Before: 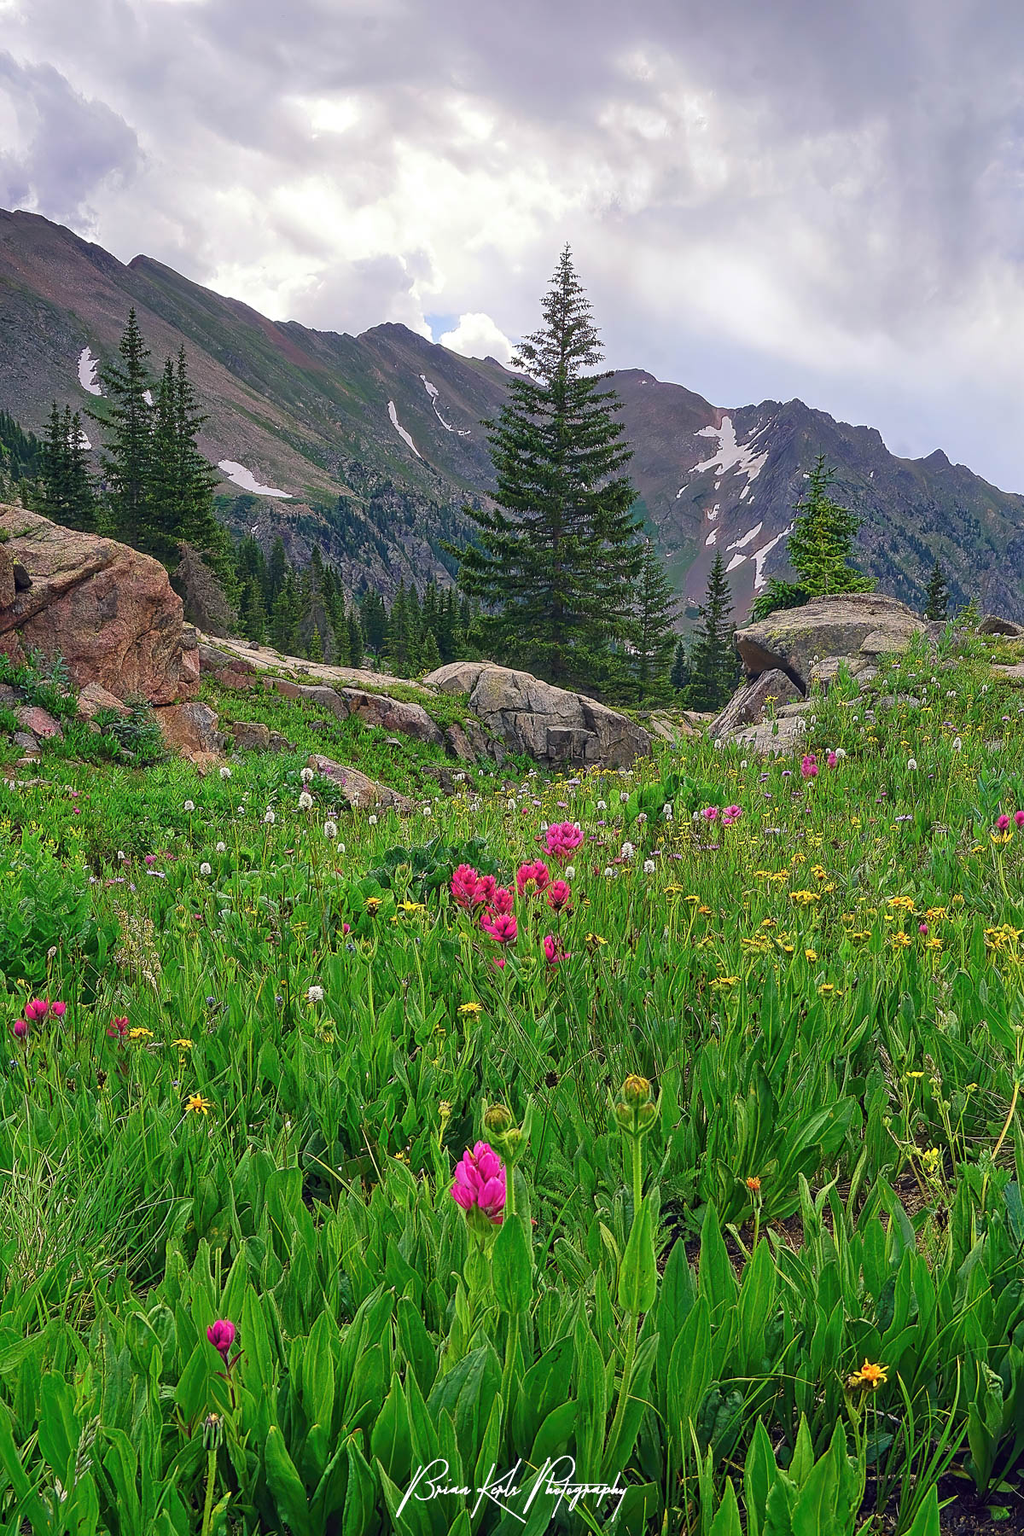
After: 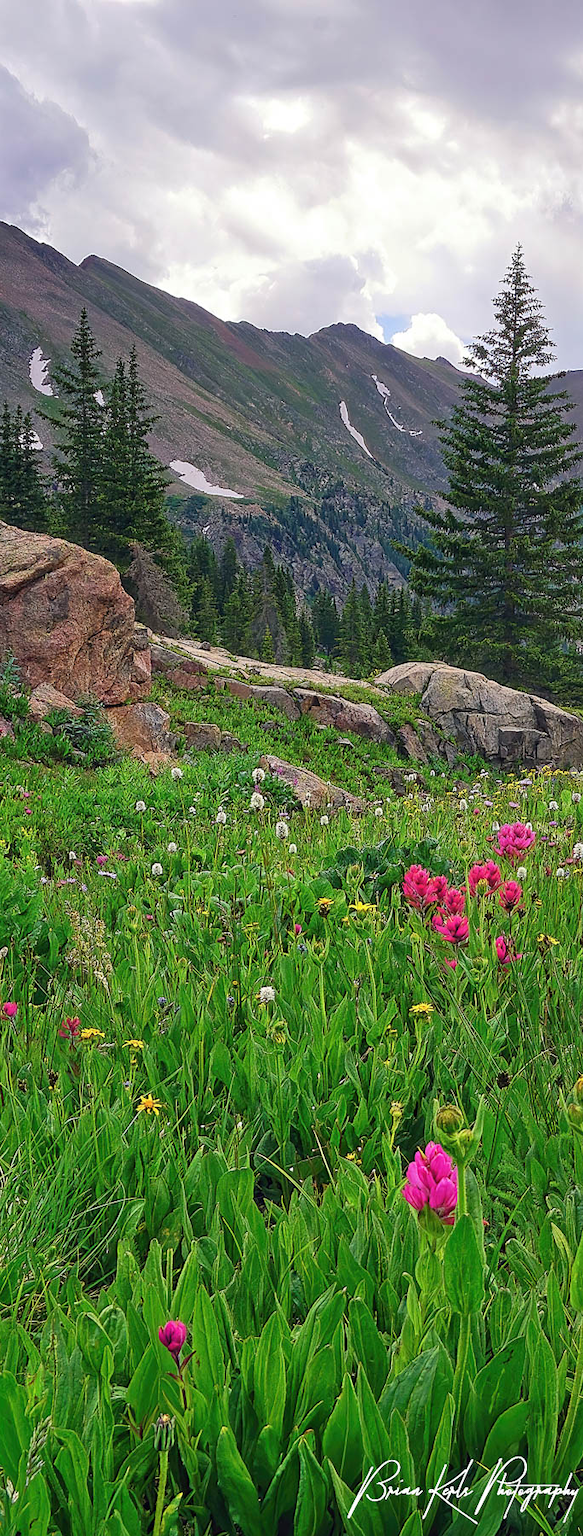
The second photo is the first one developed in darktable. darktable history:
crop: left 4.781%, right 38.25%
